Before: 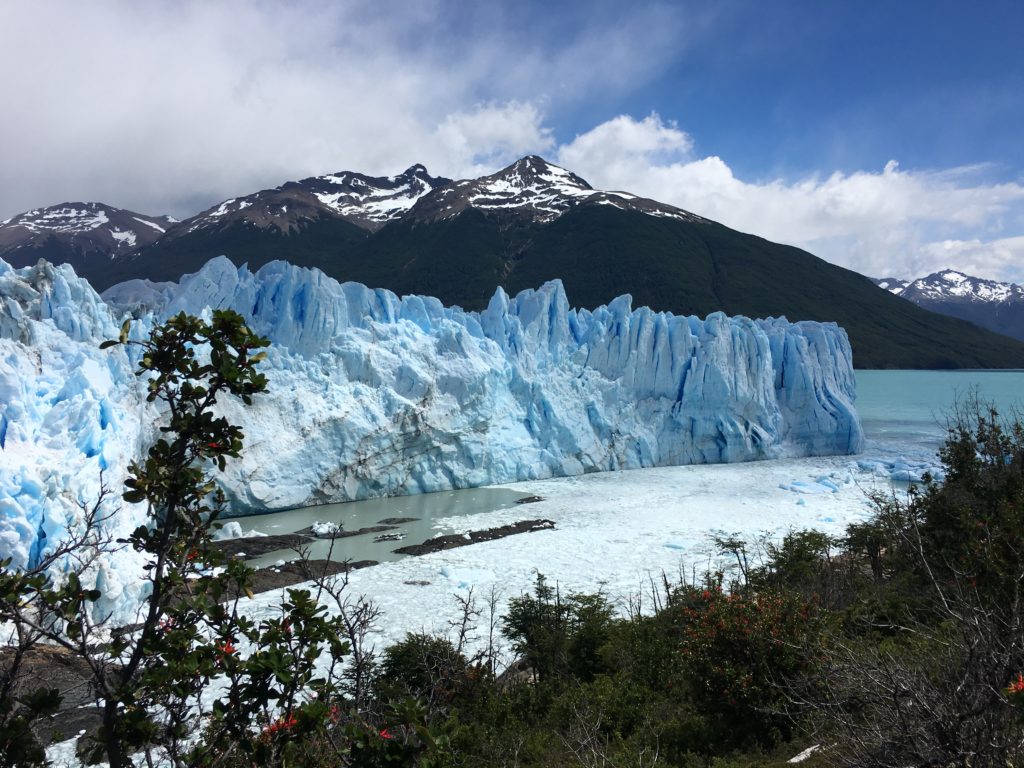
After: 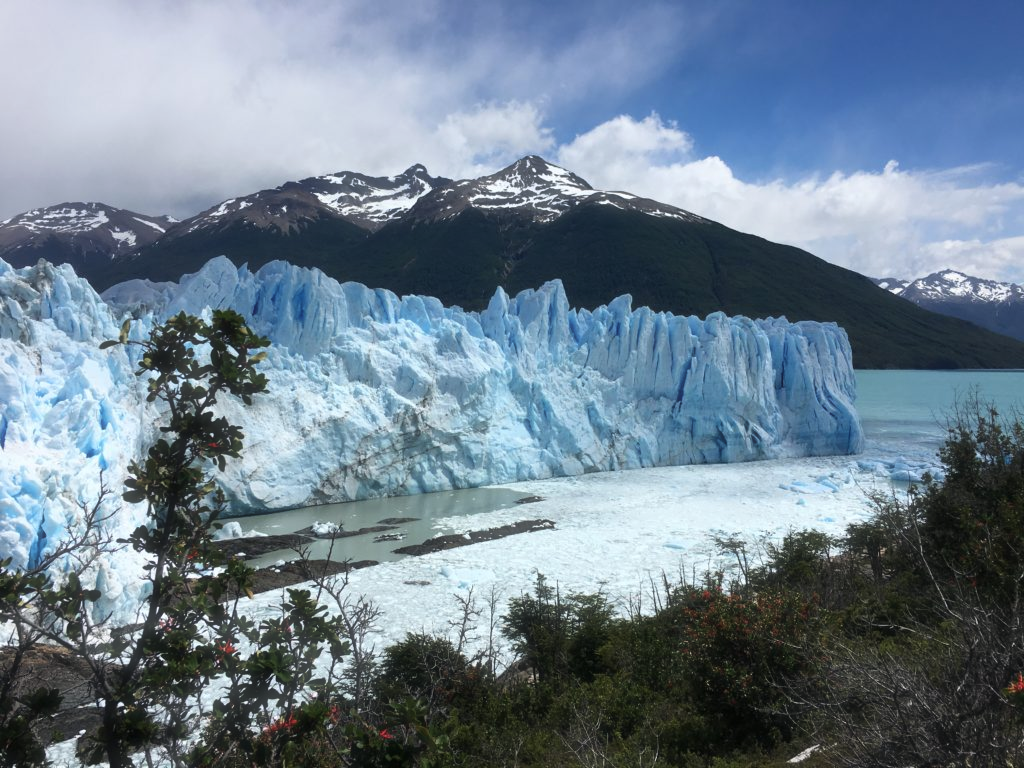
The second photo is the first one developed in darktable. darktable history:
haze removal: strength -0.083, distance 0.364, compatibility mode true, adaptive false
